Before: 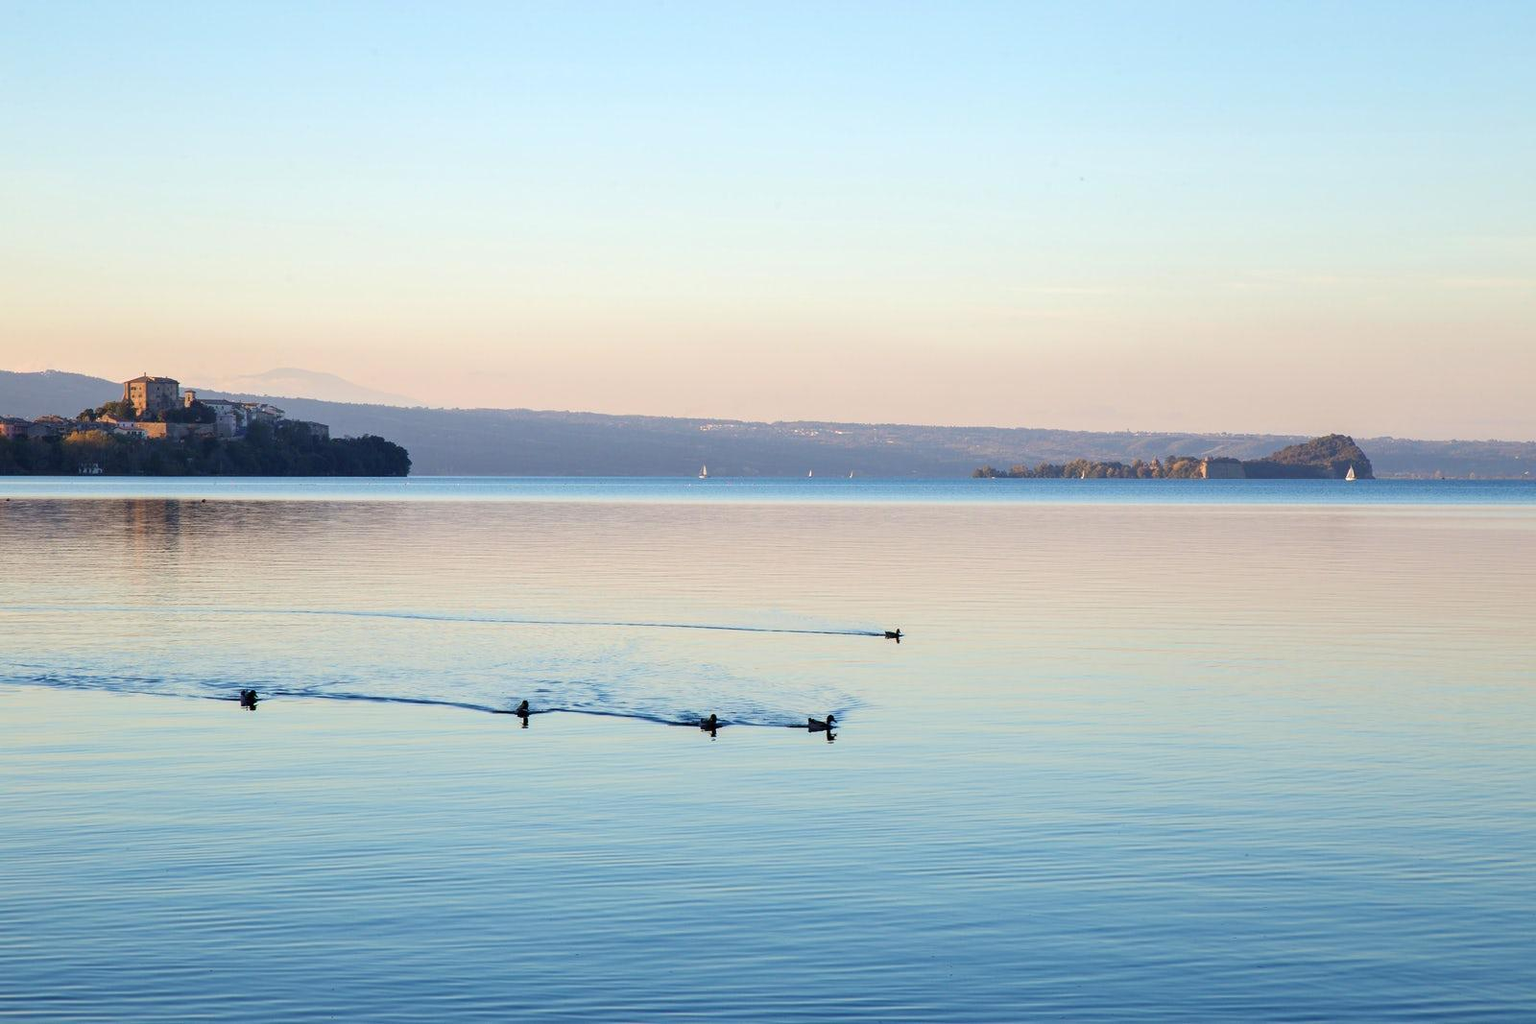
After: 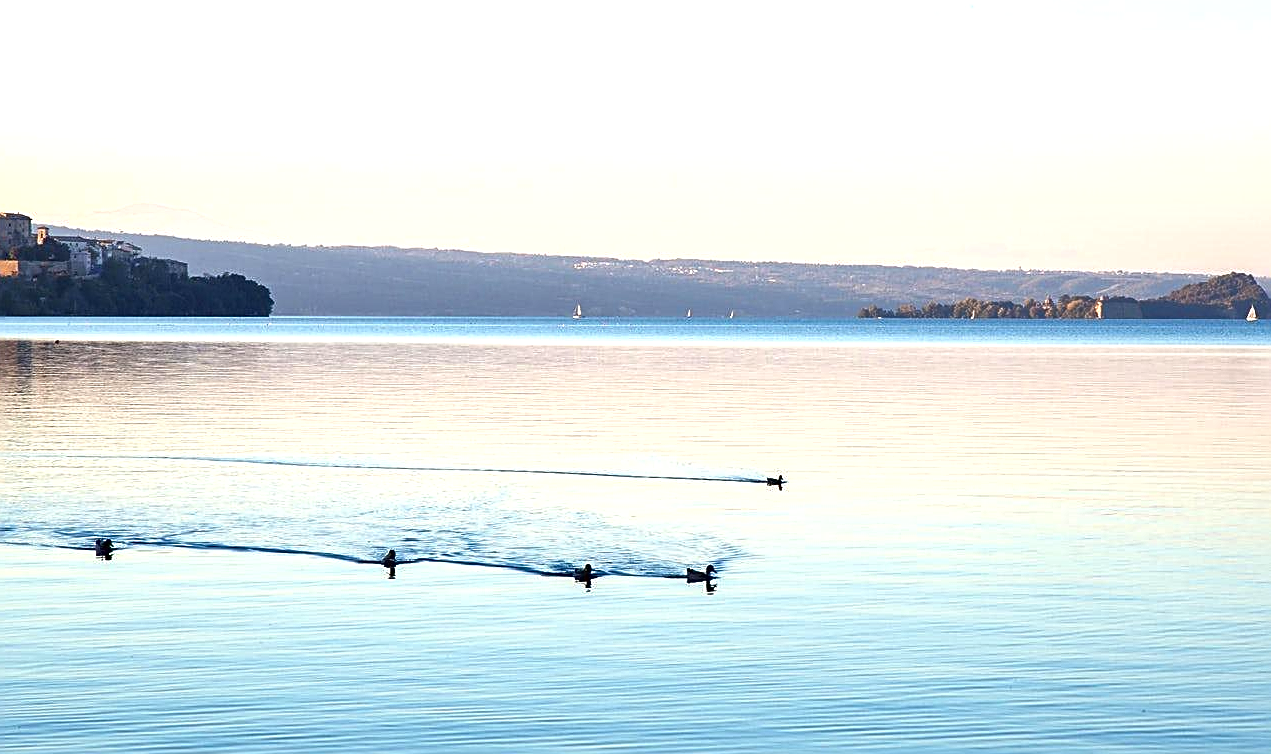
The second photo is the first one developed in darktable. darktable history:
exposure: black level correction 0, exposure 0.7 EV, compensate exposure bias true, compensate highlight preservation false
sharpen: amount 0.75
crop: left 9.712%, top 16.928%, right 10.845%, bottom 12.332%
local contrast: mode bilateral grid, contrast 20, coarseness 50, detail 130%, midtone range 0.2
shadows and highlights: shadows 37.27, highlights -28.18, soften with gaussian
